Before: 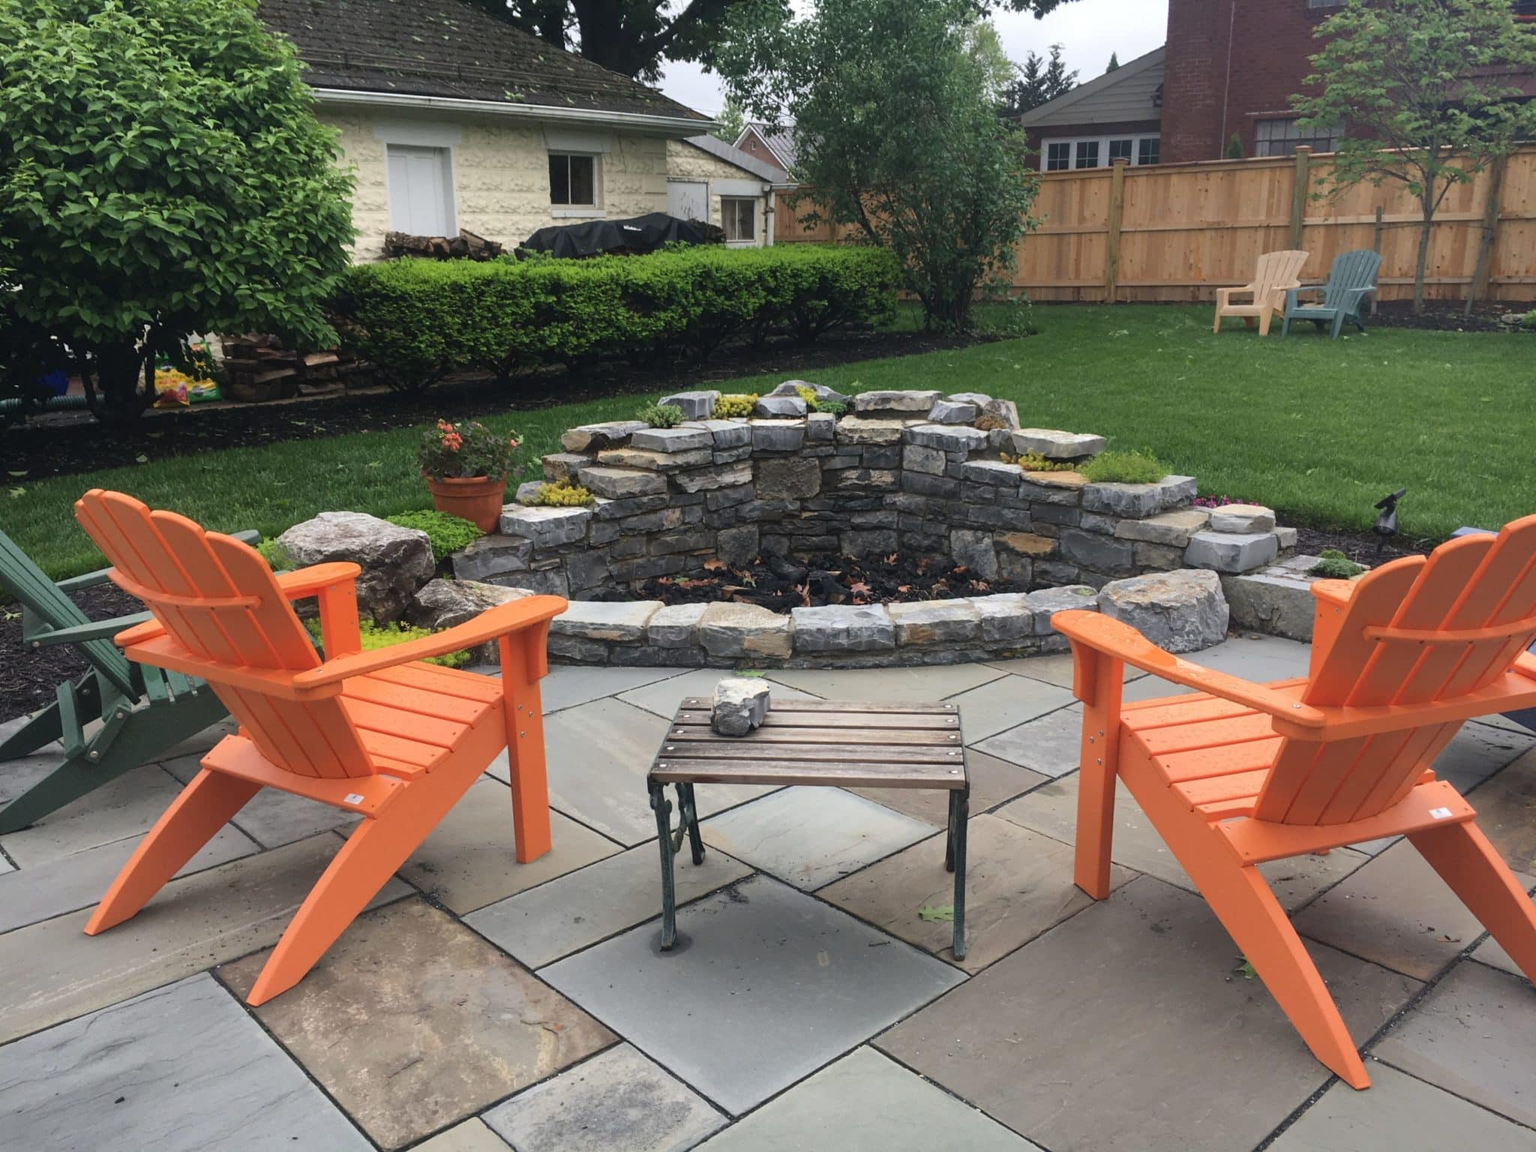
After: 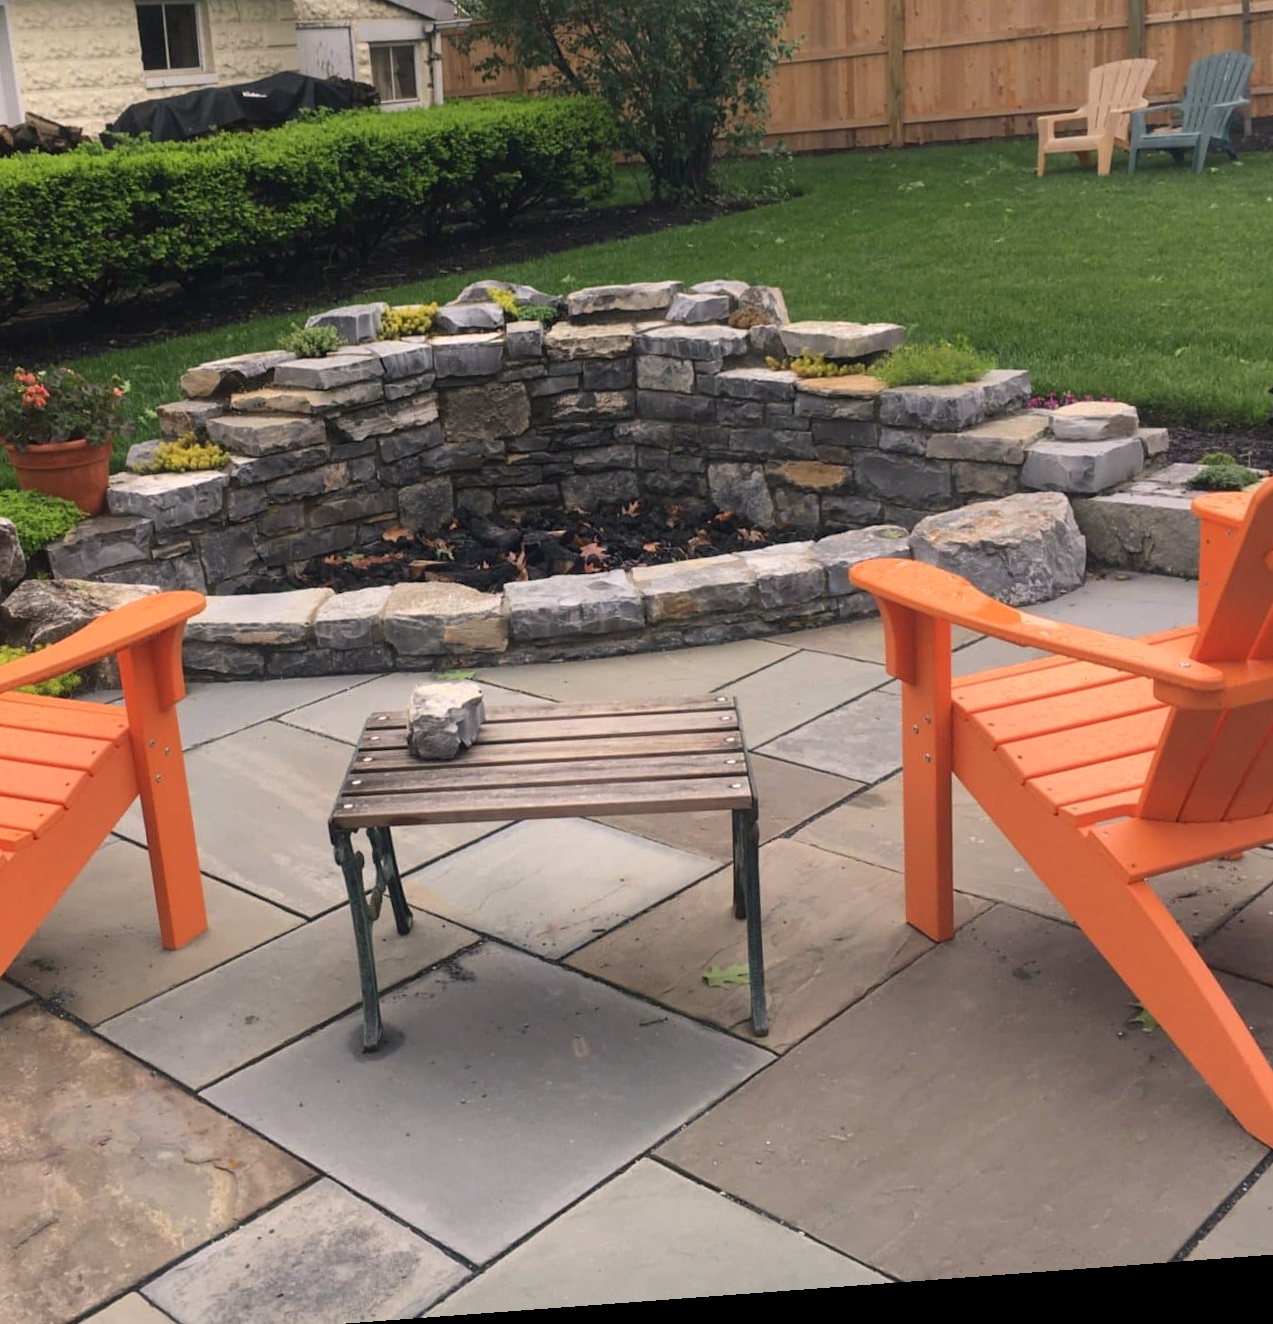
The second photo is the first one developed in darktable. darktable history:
local contrast: mode bilateral grid, contrast 15, coarseness 36, detail 105%, midtone range 0.2
rotate and perspective: rotation -4.25°, automatic cropping off
crop and rotate: left 28.256%, top 17.734%, right 12.656%, bottom 3.573%
color correction: highlights a* 5.81, highlights b* 4.84
